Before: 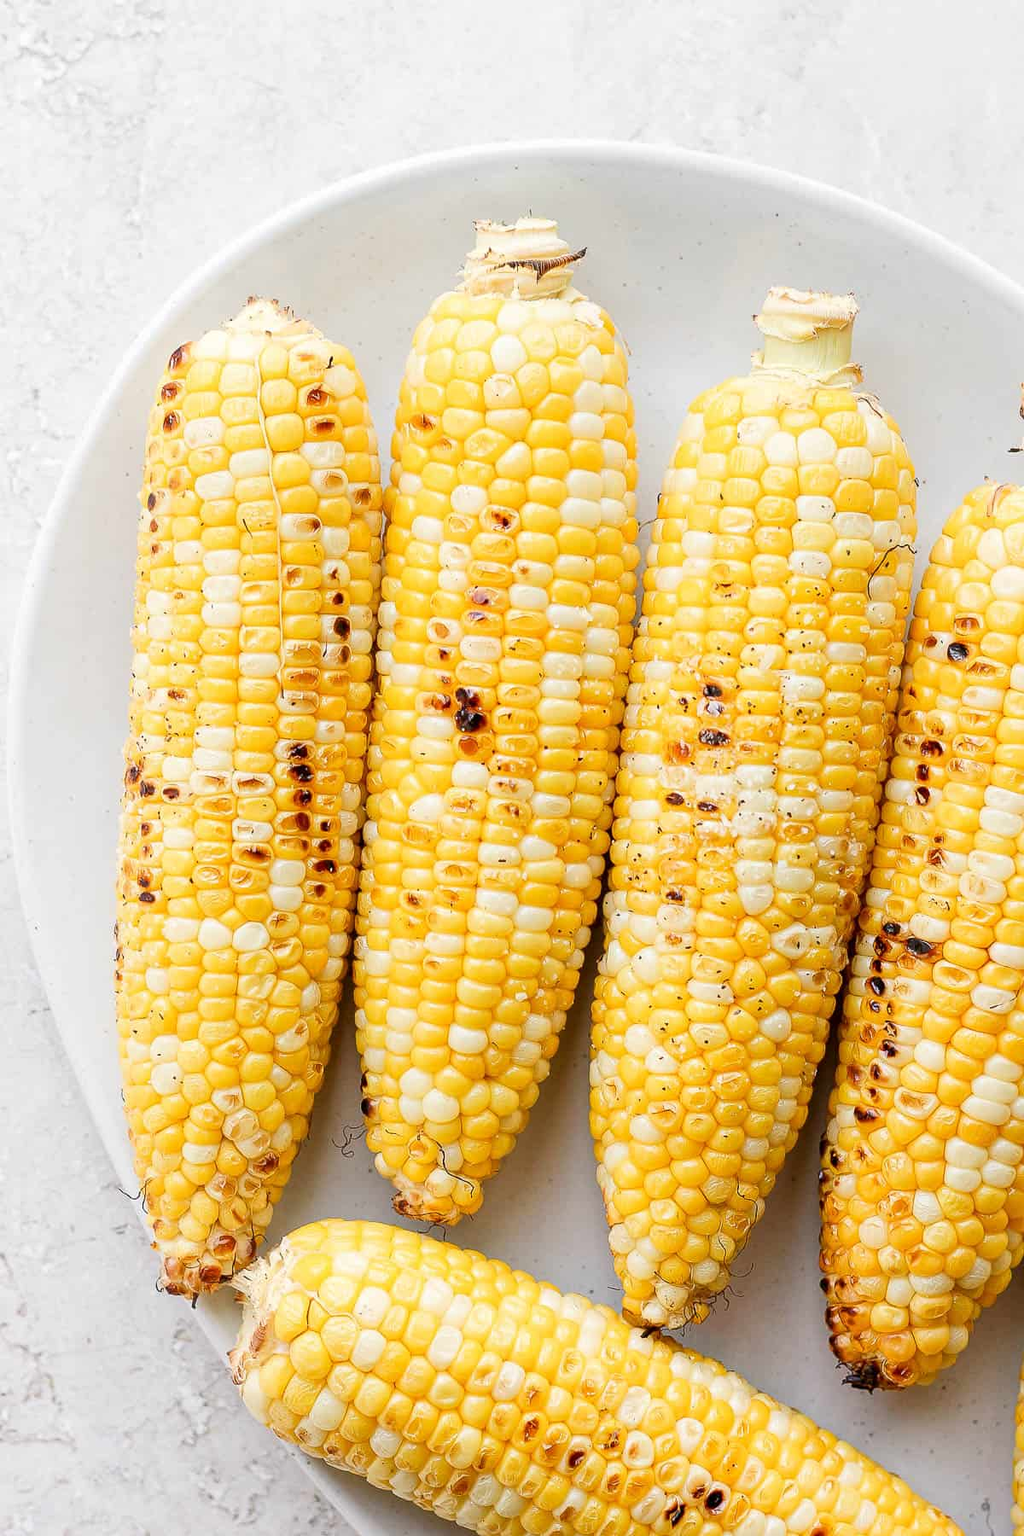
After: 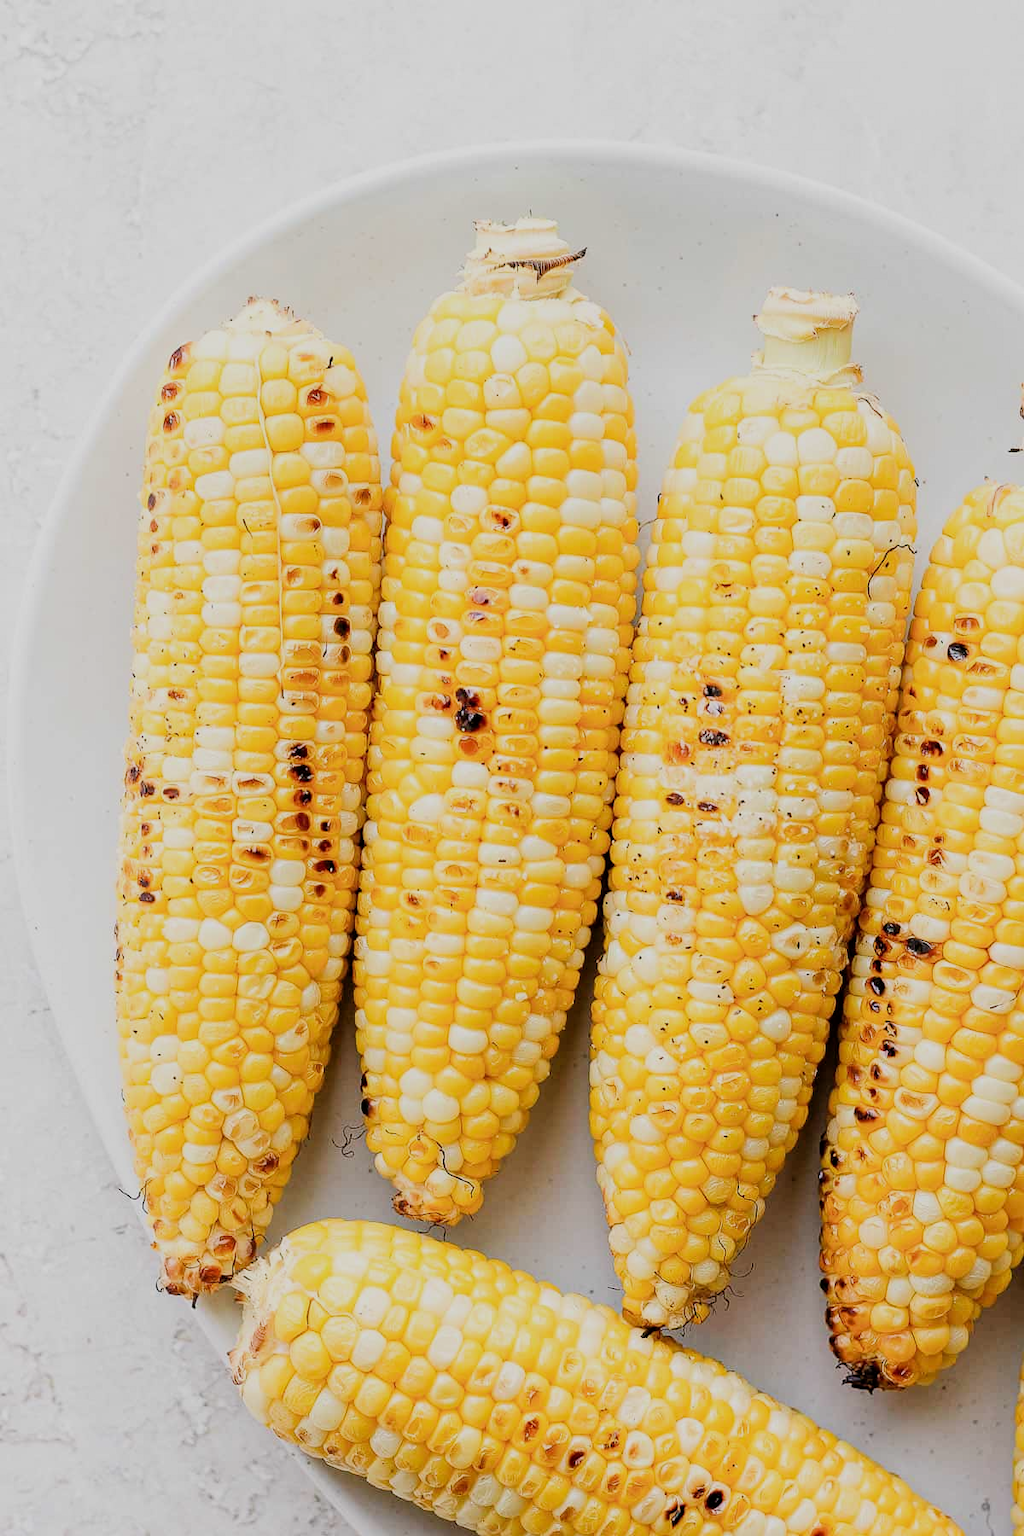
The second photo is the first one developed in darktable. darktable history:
filmic rgb: black relative exposure -7.65 EV, white relative exposure 4.56 EV, hardness 3.61, contrast 1.052
